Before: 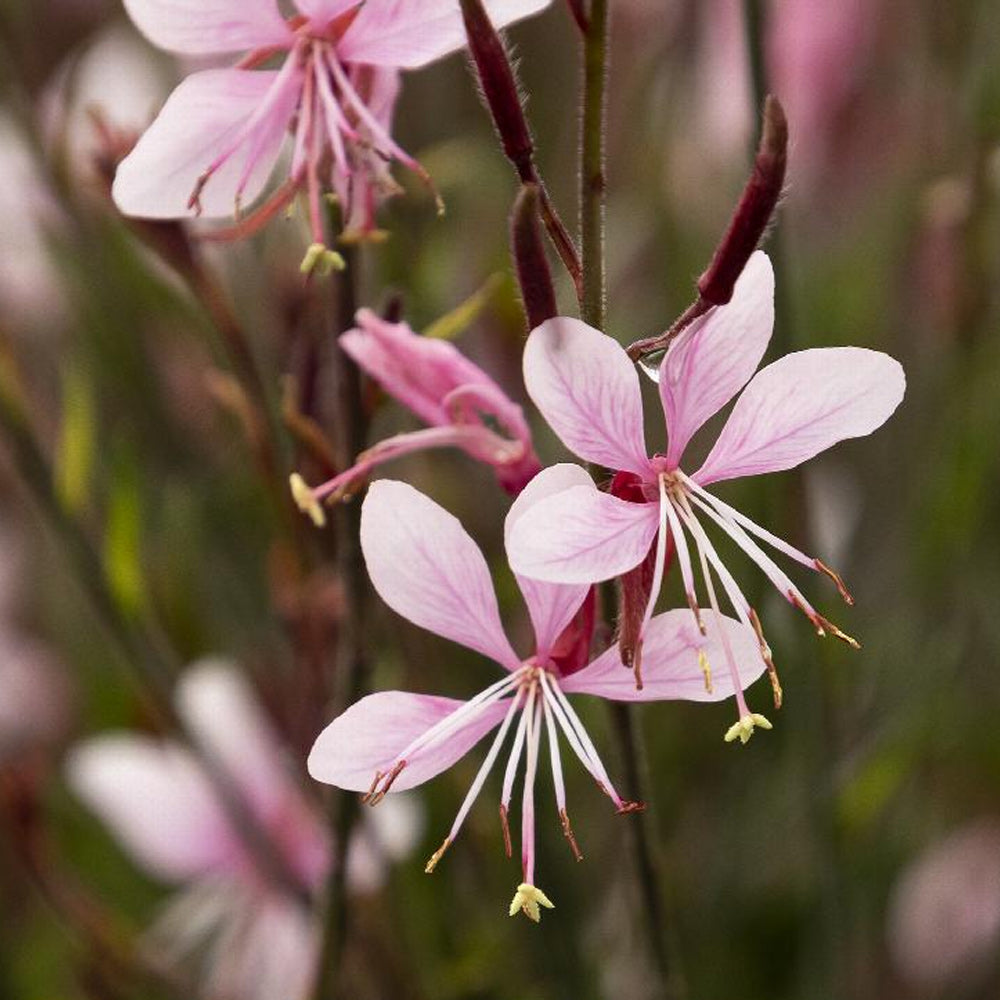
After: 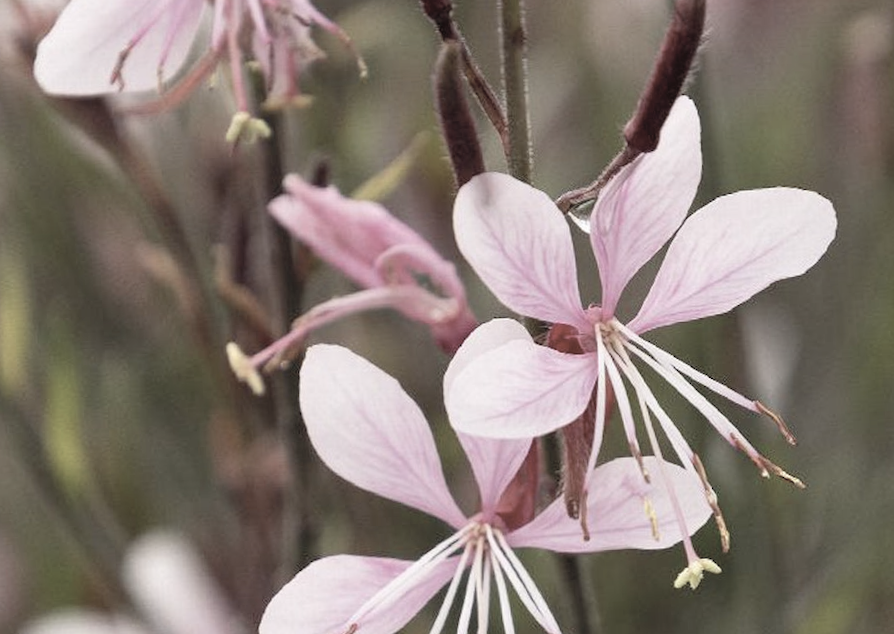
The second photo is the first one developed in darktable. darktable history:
rotate and perspective: rotation -3°, crop left 0.031, crop right 0.968, crop top 0.07, crop bottom 0.93
contrast brightness saturation: brightness 0.18, saturation -0.5
crop: left 5.596%, top 10.314%, right 3.534%, bottom 19.395%
